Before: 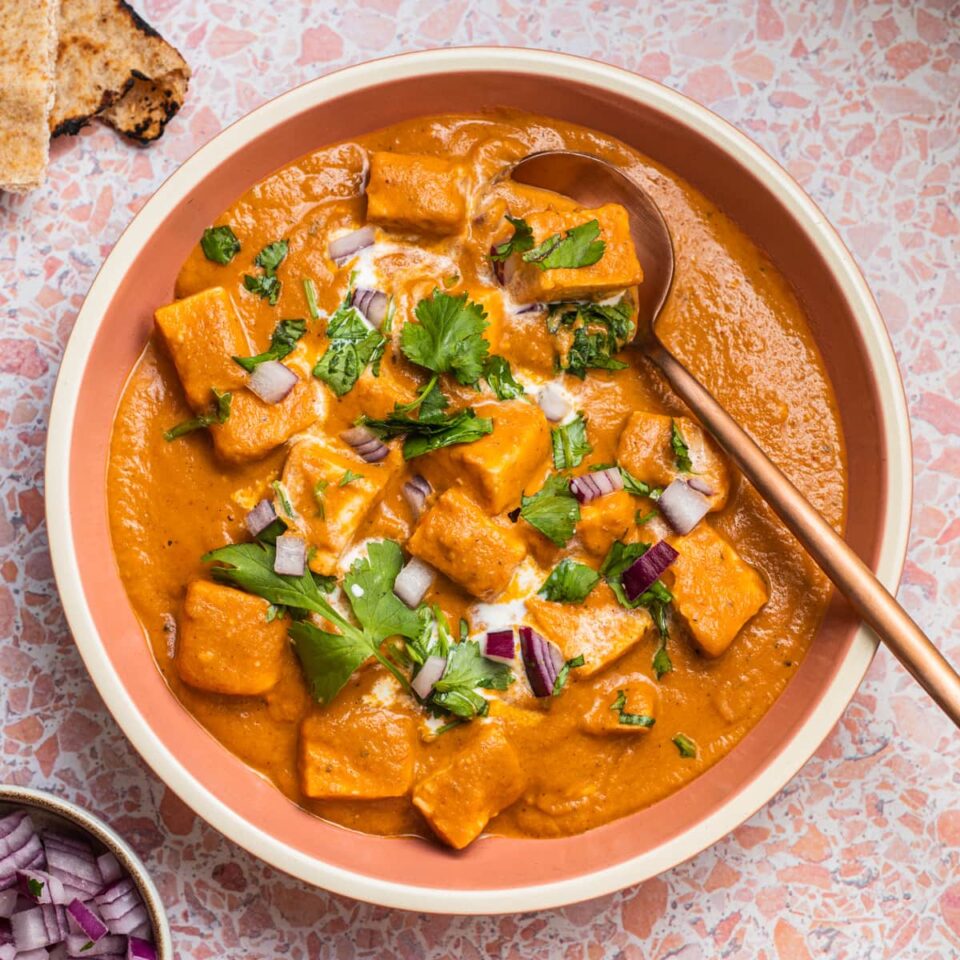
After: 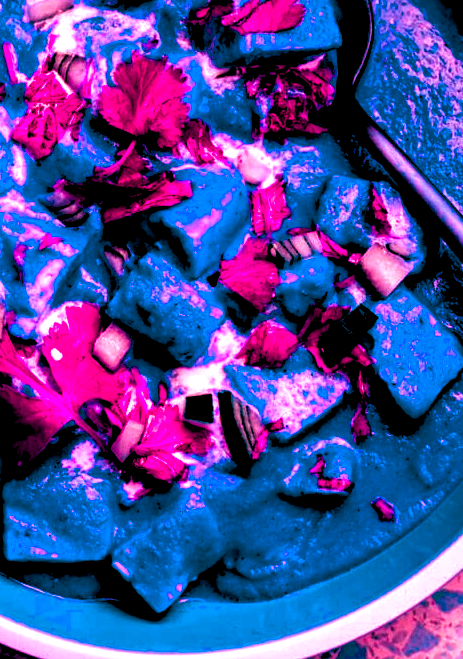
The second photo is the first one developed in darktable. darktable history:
crop: left 31.379%, top 24.658%, right 20.326%, bottom 6.628%
rgb levels: levels [[0.01, 0.419, 0.839], [0, 0.5, 1], [0, 0.5, 1]]
color balance rgb: shadows lift › luminance -18.76%, shadows lift › chroma 35.44%, power › luminance -3.76%, power › hue 142.17°, highlights gain › chroma 7.5%, highlights gain › hue 184.75°, global offset › luminance -0.52%, global offset › chroma 0.91%, global offset › hue 173.36°, shadows fall-off 300%, white fulcrum 2 EV, highlights fall-off 300%, linear chroma grading › shadows 17.19%, linear chroma grading › highlights 61.12%, linear chroma grading › global chroma 50%, hue shift -150.52°, perceptual brilliance grading › global brilliance 12%, mask middle-gray fulcrum 100%, contrast gray fulcrum 38.43%, contrast 35.15%, saturation formula JzAzBz (2021)
